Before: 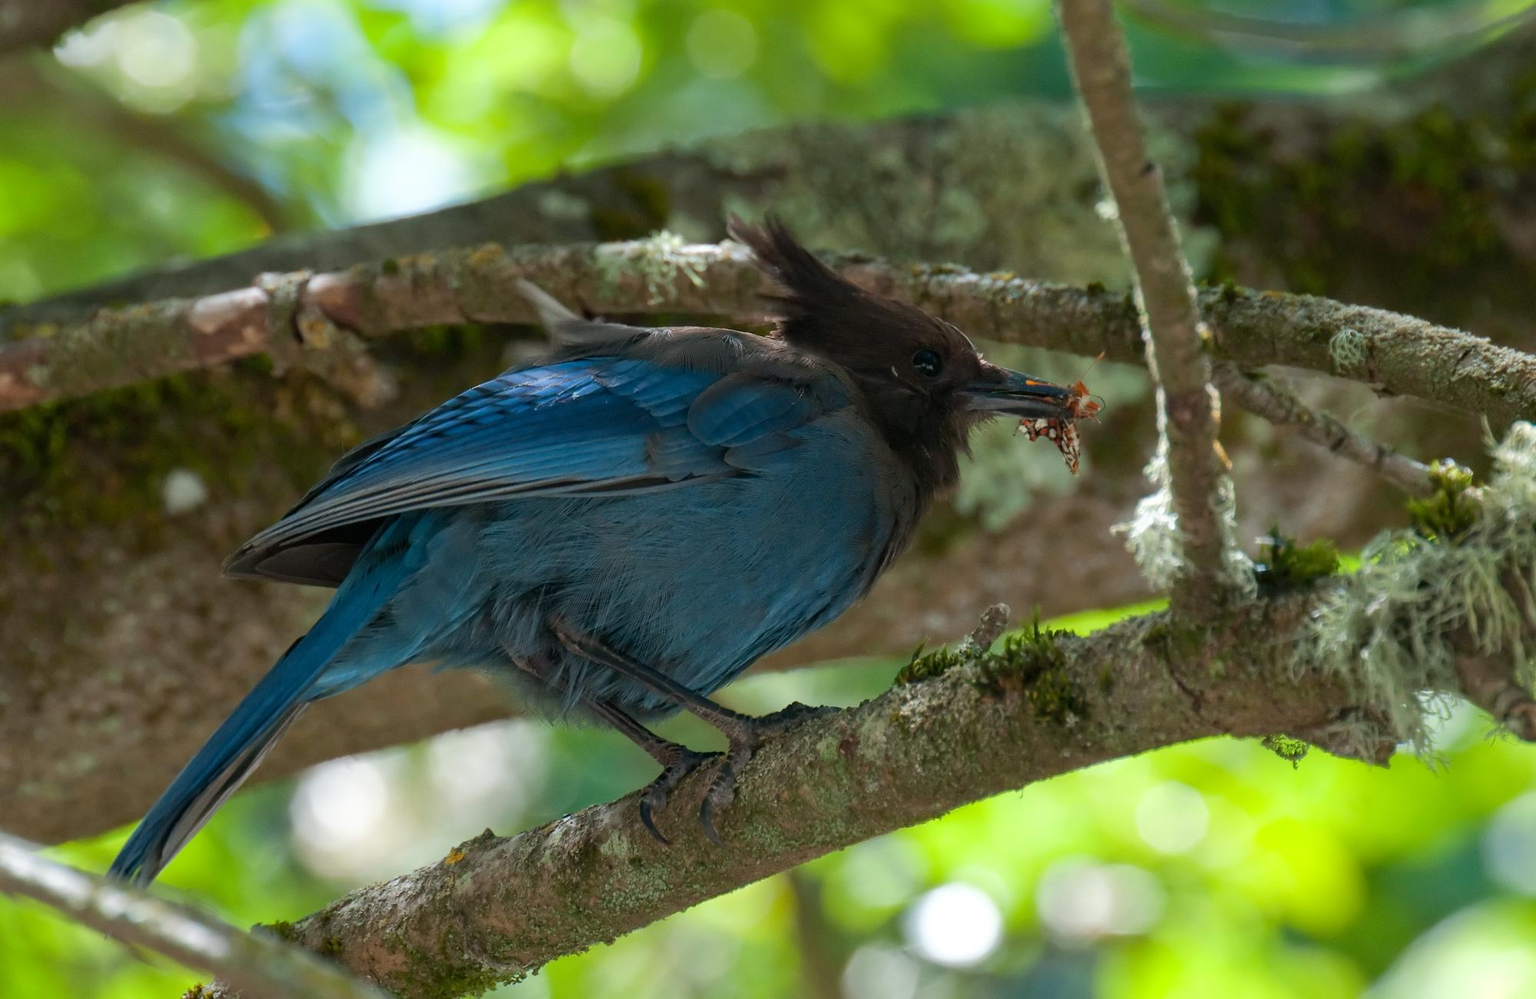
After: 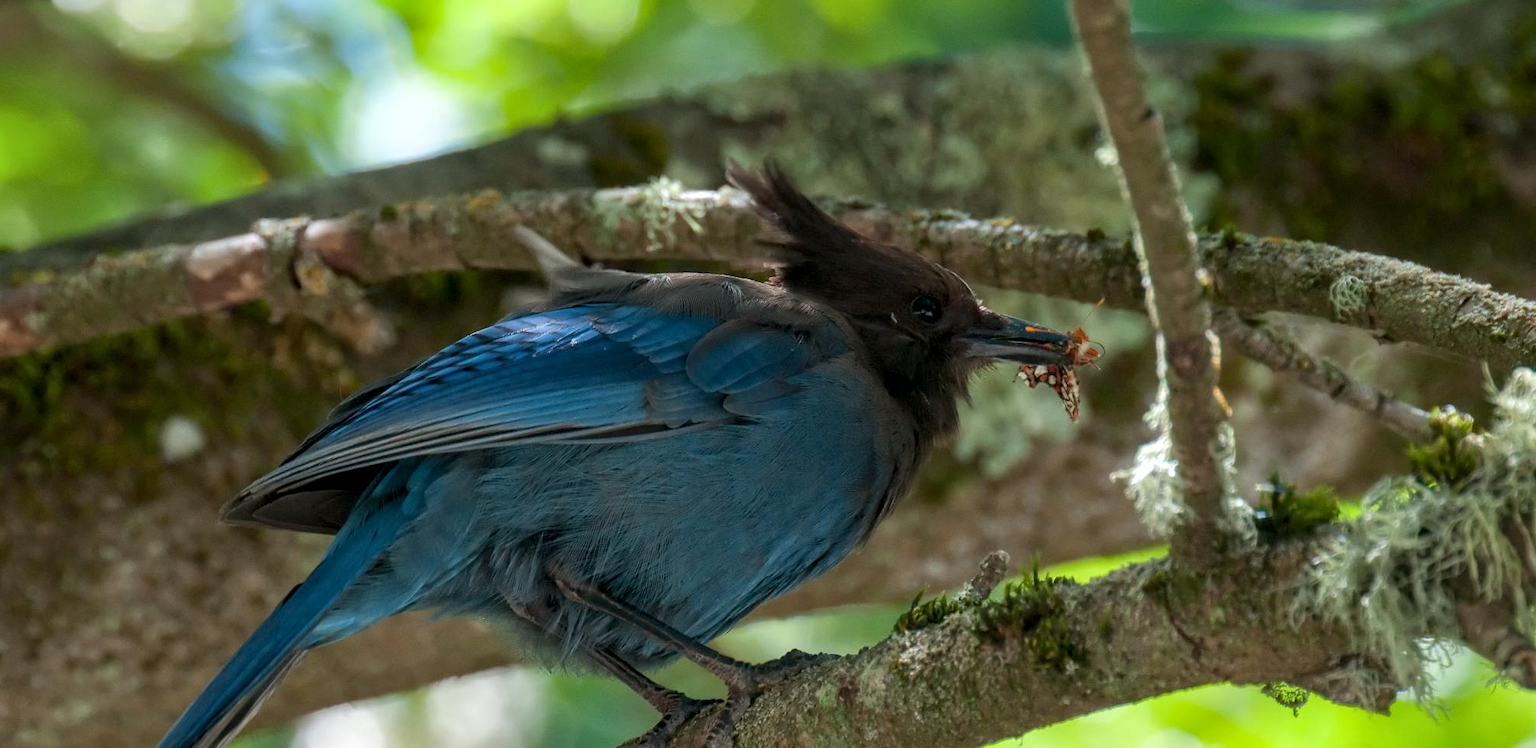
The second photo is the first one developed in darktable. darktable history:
crop: left 0.202%, top 5.489%, bottom 19.78%
local contrast: on, module defaults
